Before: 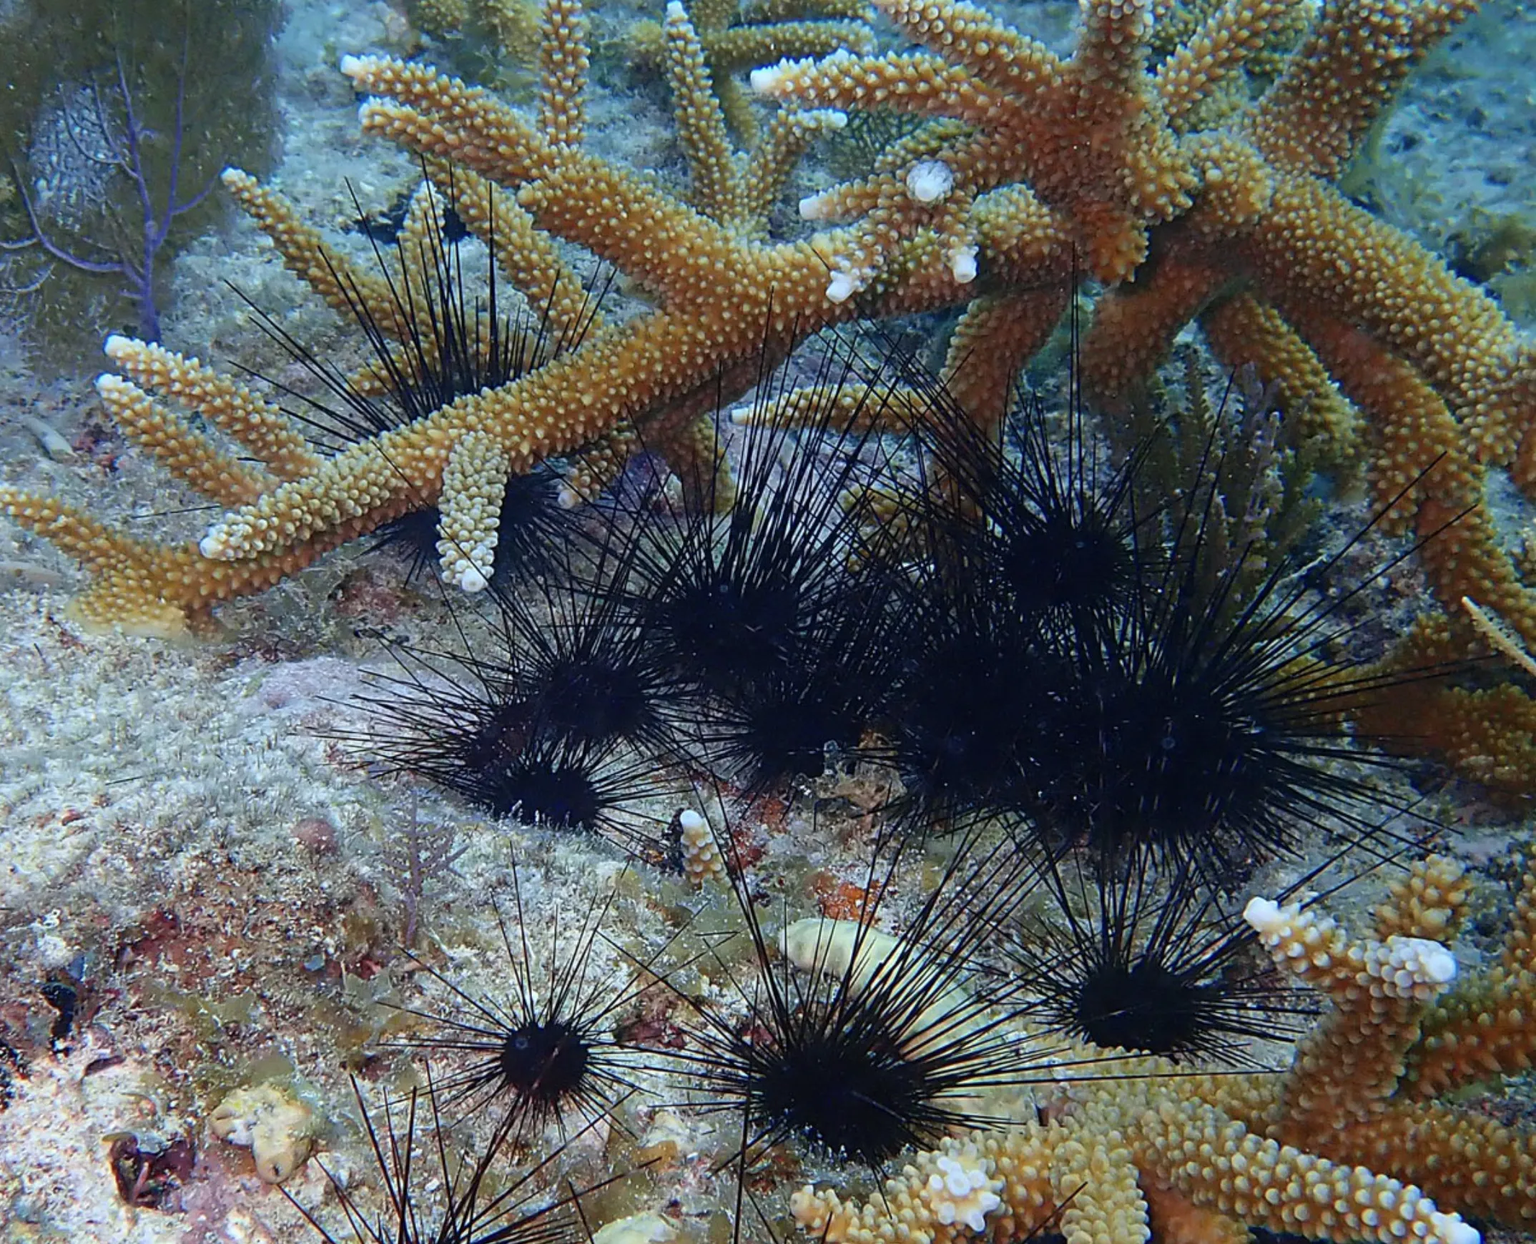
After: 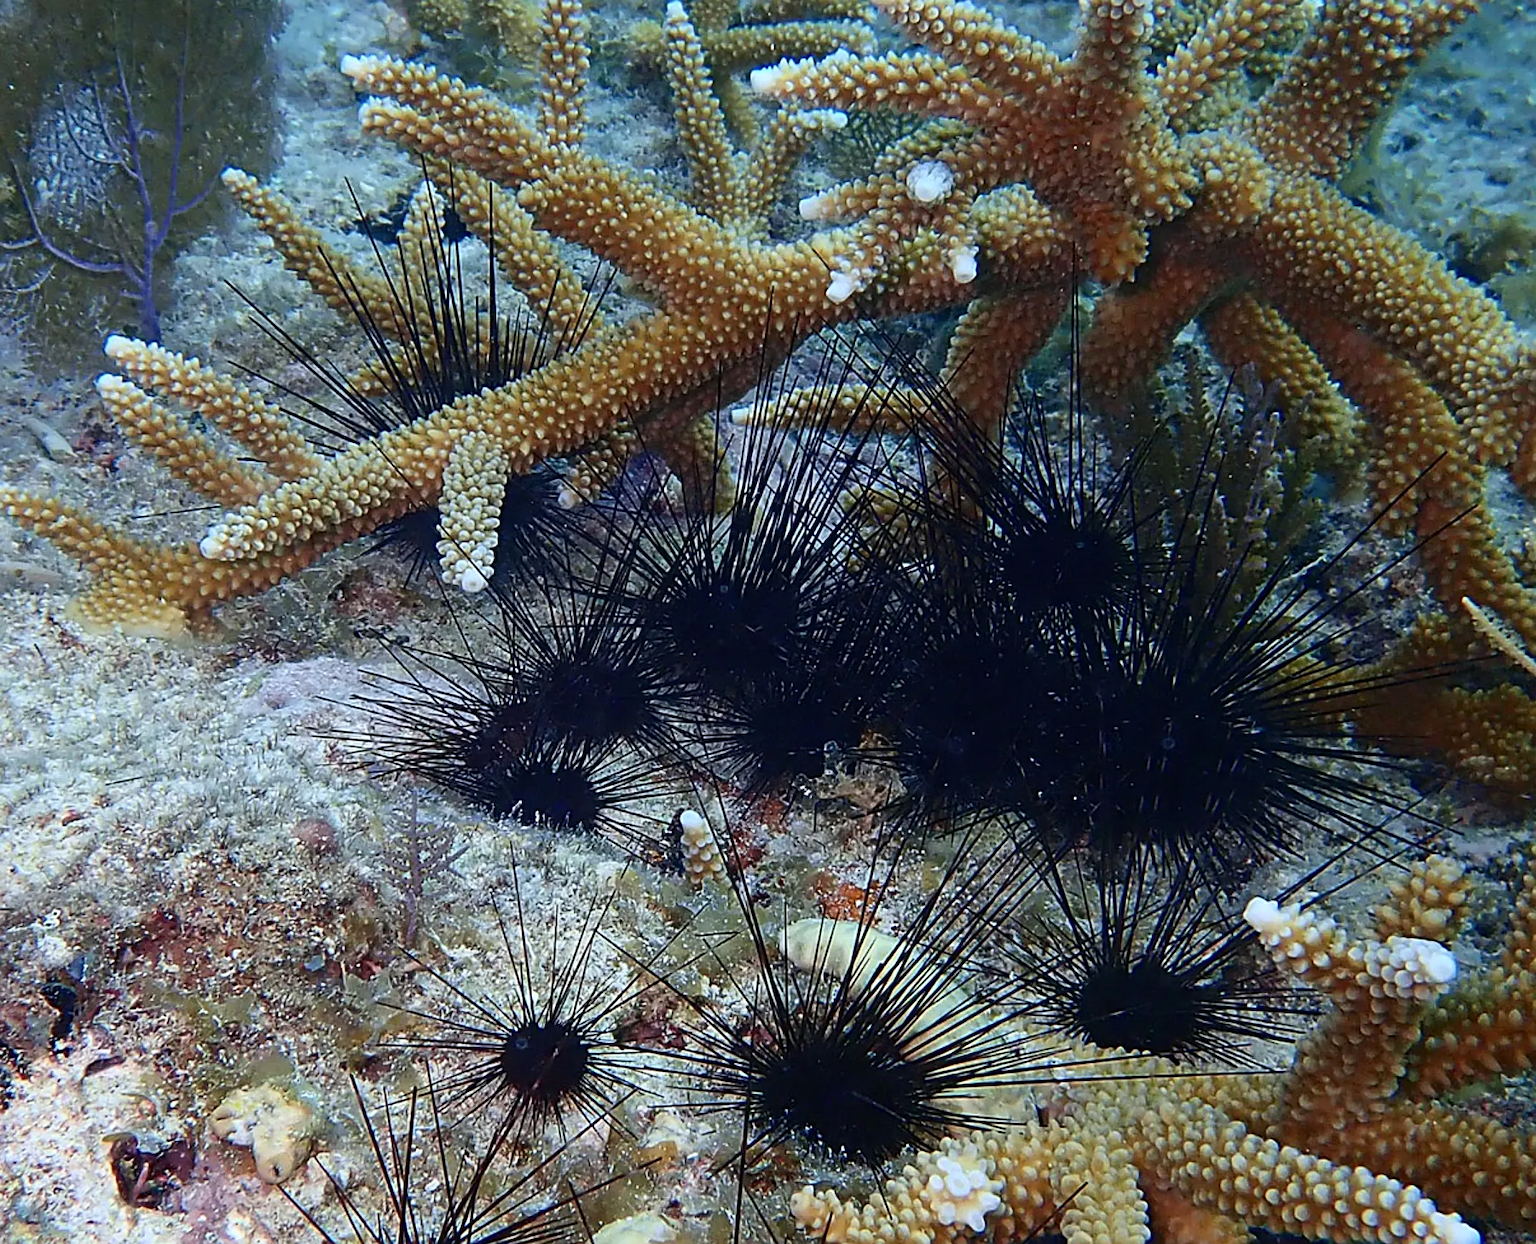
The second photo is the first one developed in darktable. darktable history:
sharpen: on, module defaults
contrast brightness saturation: contrast 0.14
